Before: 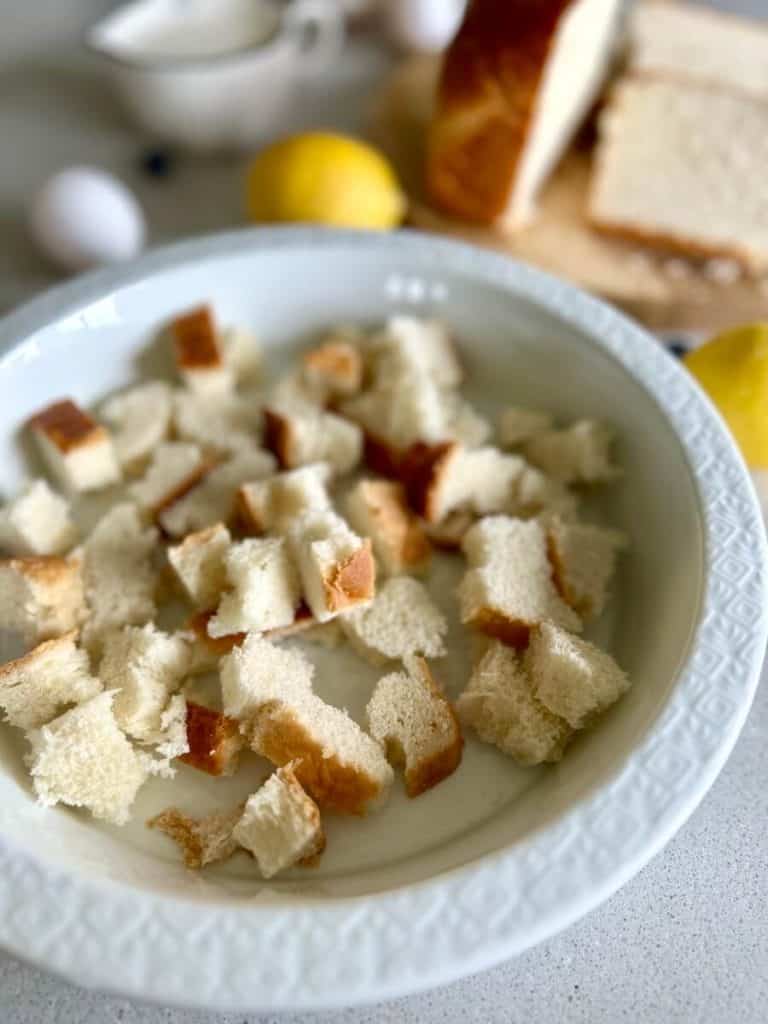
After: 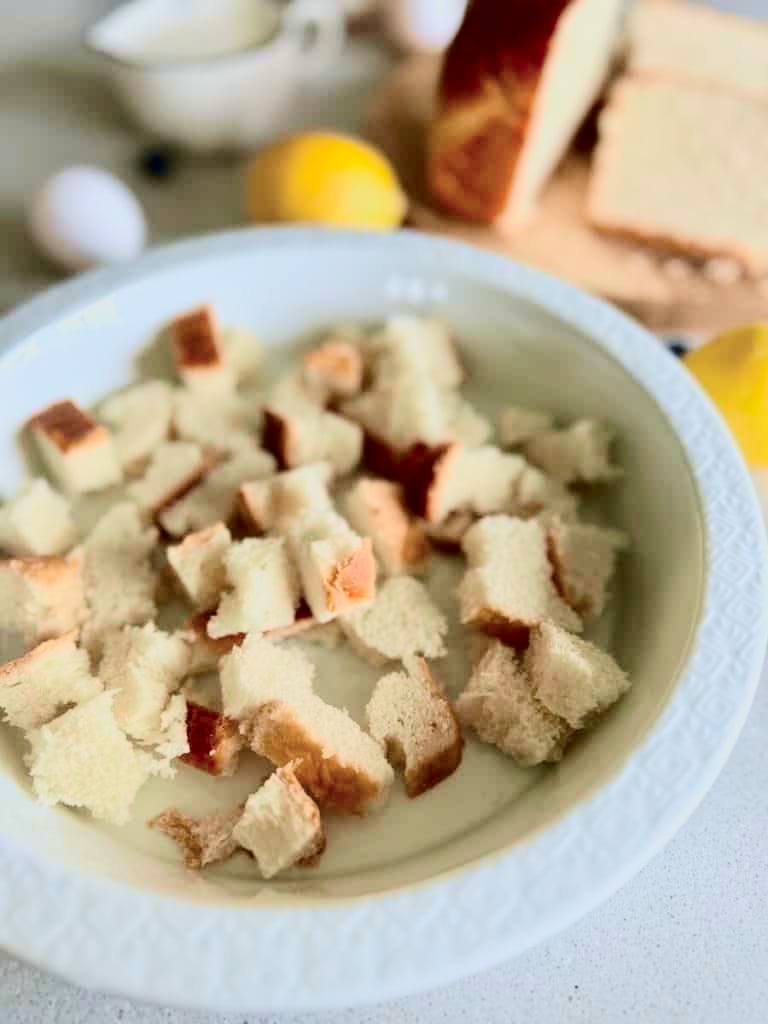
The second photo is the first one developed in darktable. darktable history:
contrast brightness saturation: contrast 0.2, brightness 0.16, saturation 0.22
tone curve: curves: ch0 [(0, 0) (0.049, 0.01) (0.154, 0.081) (0.491, 0.519) (0.748, 0.765) (1, 0.919)]; ch1 [(0, 0) (0.172, 0.123) (0.317, 0.272) (0.401, 0.422) (0.499, 0.497) (0.531, 0.54) (0.615, 0.603) (0.741, 0.783) (1, 1)]; ch2 [(0, 0) (0.411, 0.424) (0.483, 0.478) (0.544, 0.56) (0.686, 0.638) (1, 1)], color space Lab, independent channels, preserve colors none
